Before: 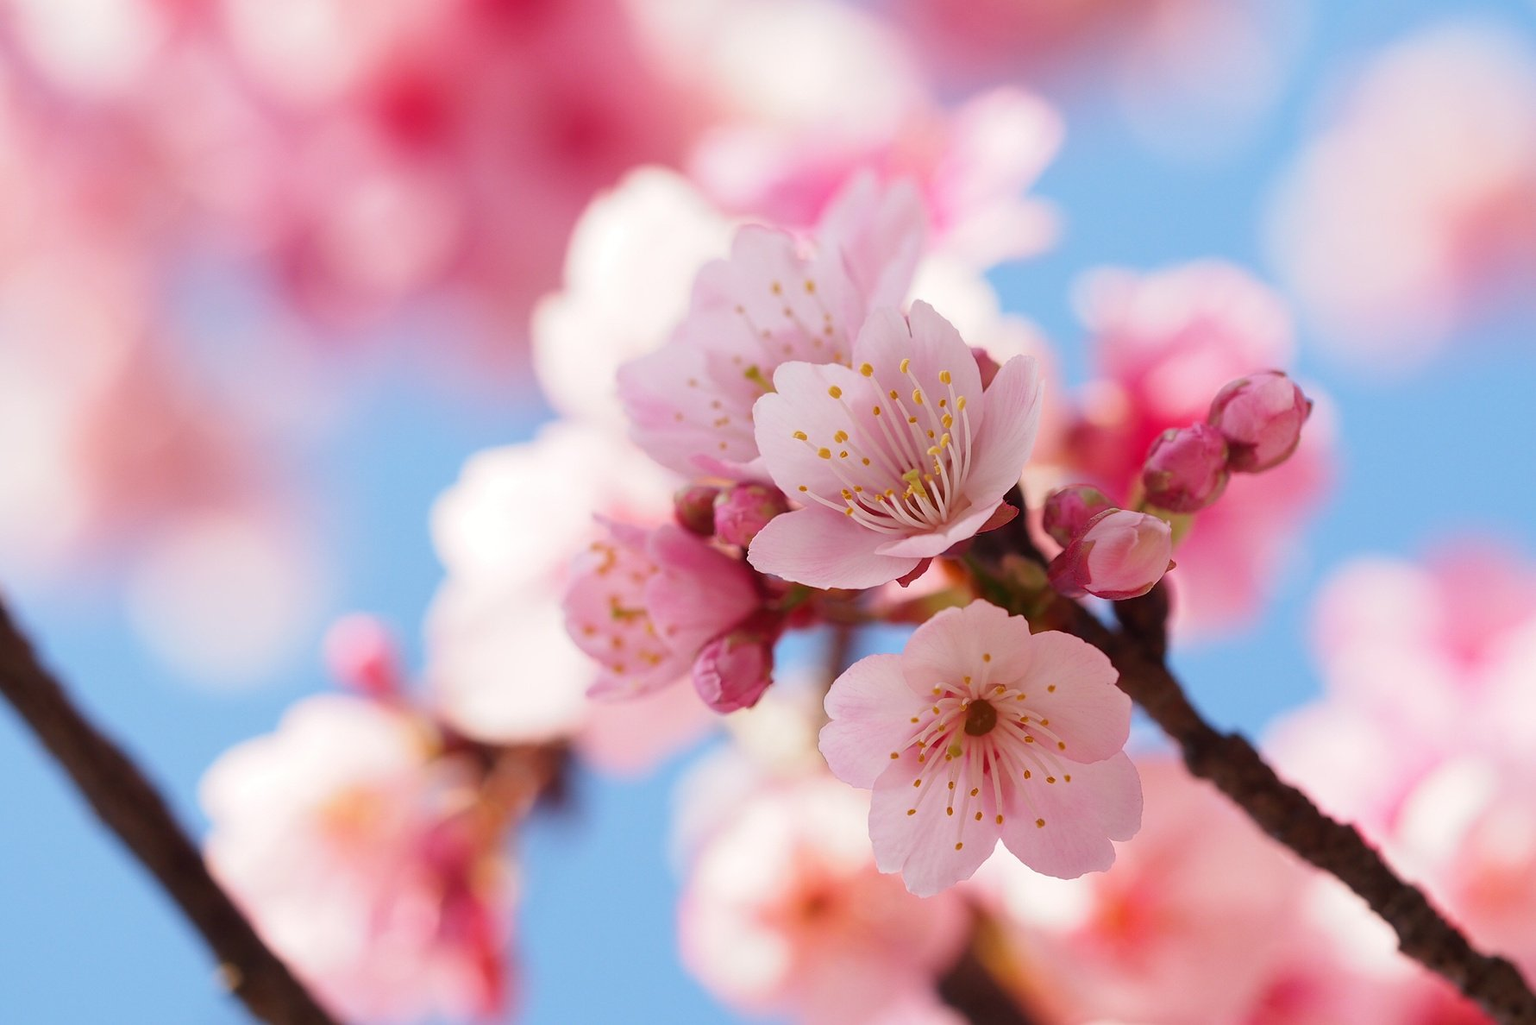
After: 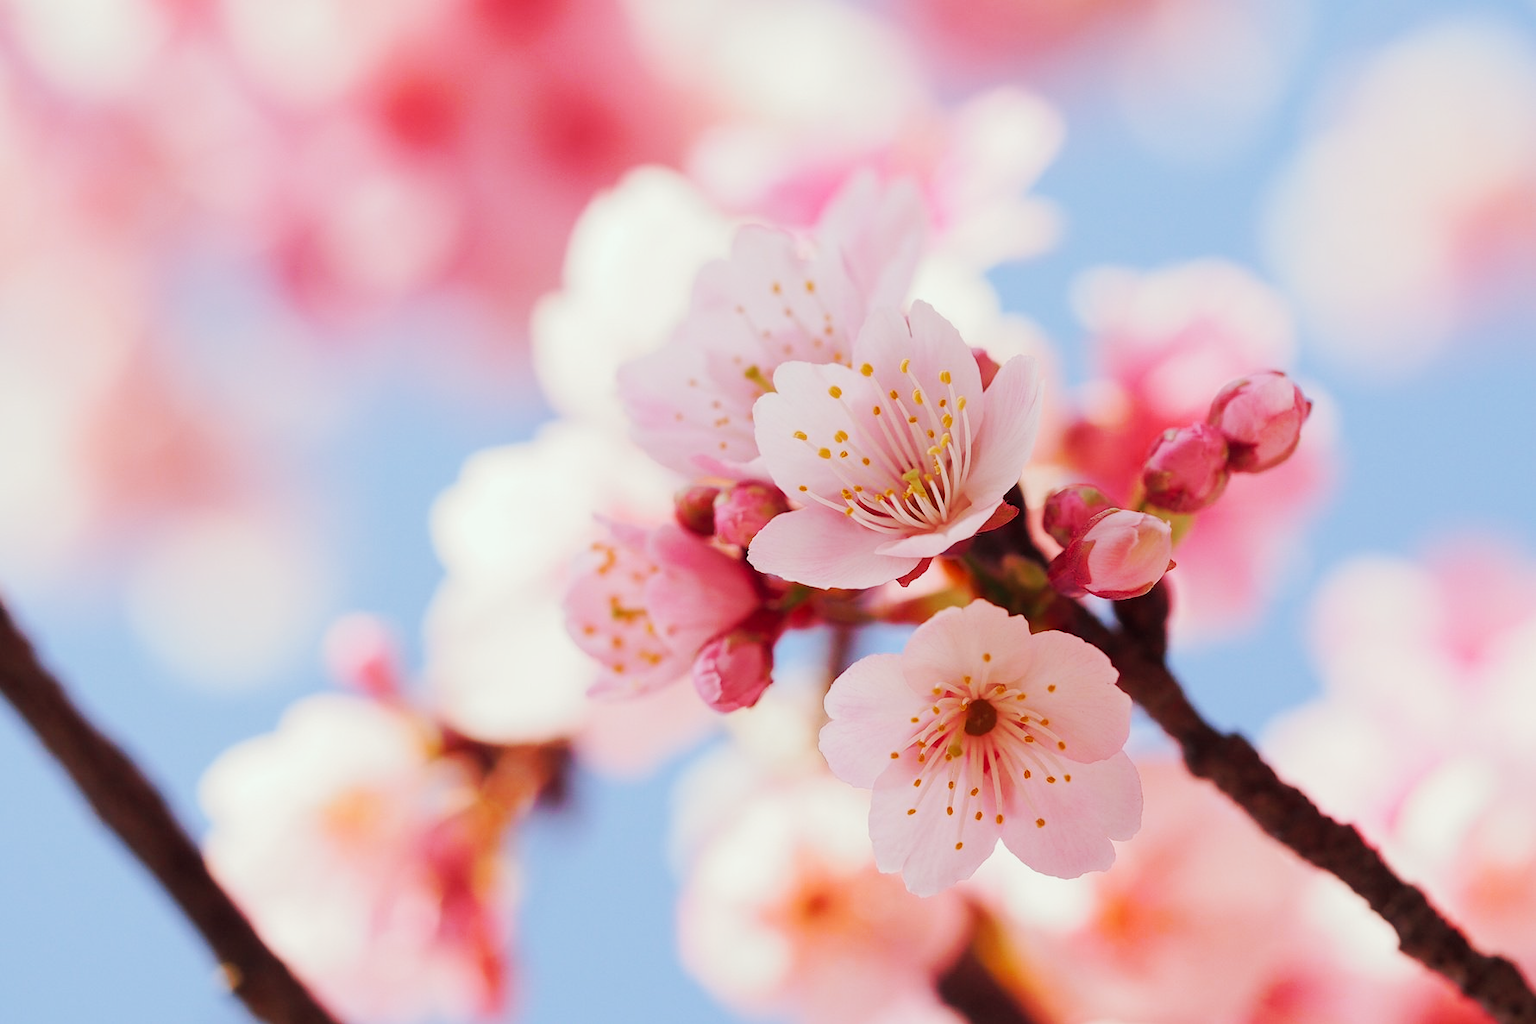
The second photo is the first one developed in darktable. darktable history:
tone curve: curves: ch0 [(0, 0) (0.003, 0.003) (0.011, 0.011) (0.025, 0.024) (0.044, 0.043) (0.069, 0.067) (0.1, 0.096) (0.136, 0.131) (0.177, 0.171) (0.224, 0.216) (0.277, 0.267) (0.335, 0.323) (0.399, 0.384) (0.468, 0.45) (0.543, 0.549) (0.623, 0.628) (0.709, 0.713) (0.801, 0.803) (0.898, 0.899) (1, 1)], preserve colors none
color look up table: target L [93.09, 91.83, 89.9, 86.81, 73.02, 72.09, 69.53, 60.84, 62.51, 52.19, 32.28, 25.97, 3.732, 200, 86.59, 75.9, 73.67, 63.85, 66.19, 51.56, 49.94, 43.53, 43.07, 33.72, 36.7, 13.75, 94.6, 88.25, 71.22, 77.01, 66.89, 67.77, 67.88, 59.98, 56.37, 48.08, 46.62, 46.37, 36.33, 33.76, 11.19, 6.976, 6.14, 92.57, 77.97, 75.31, 67.12, 44.9, 45.03], target a [-9.657, -24.78, -32.08, -52.68, -21.43, -67.05, -32.6, -34.02, -2.94, -51.92, -35.67, -9.406, -4.489, 0, 10.67, 6.449, 40.29, 53.81, 54.56, 41.06, 12.25, 15.96, 67.71, 13.69, 61.03, 30.66, 0.693, 16.48, 18.89, 38.33, 68.51, 25.51, 17.18, 8.573, 77.23, 73.05, 38.12, 59.85, 47.78, 32.6, 27.63, 24.94, 0.419, -20.86, -1.486, -4.296, -24.09, -0.829, -29.94], target b [23.59, 49.09, 17.96, 26.9, 72.36, 67.3, 7.374, 42.27, 21.84, 53.05, 31.42, 33.15, 2.181, 0, 19.66, 76.61, 5.489, 72.41, 22.57, 60.25, 55.75, 39.48, 54.9, 8.184, 17.87, 19.06, 0.248, -10.5, 0.655, -29, -35.03, -19.48, -43.25, -13.81, -14.22, -29.94, -23.5, -51.88, 1.064, -60.63, -35.66, 1.002, -13.89, -7.415, -27.18, -1.507, -25.26, -41.67, -3.305], num patches 49
